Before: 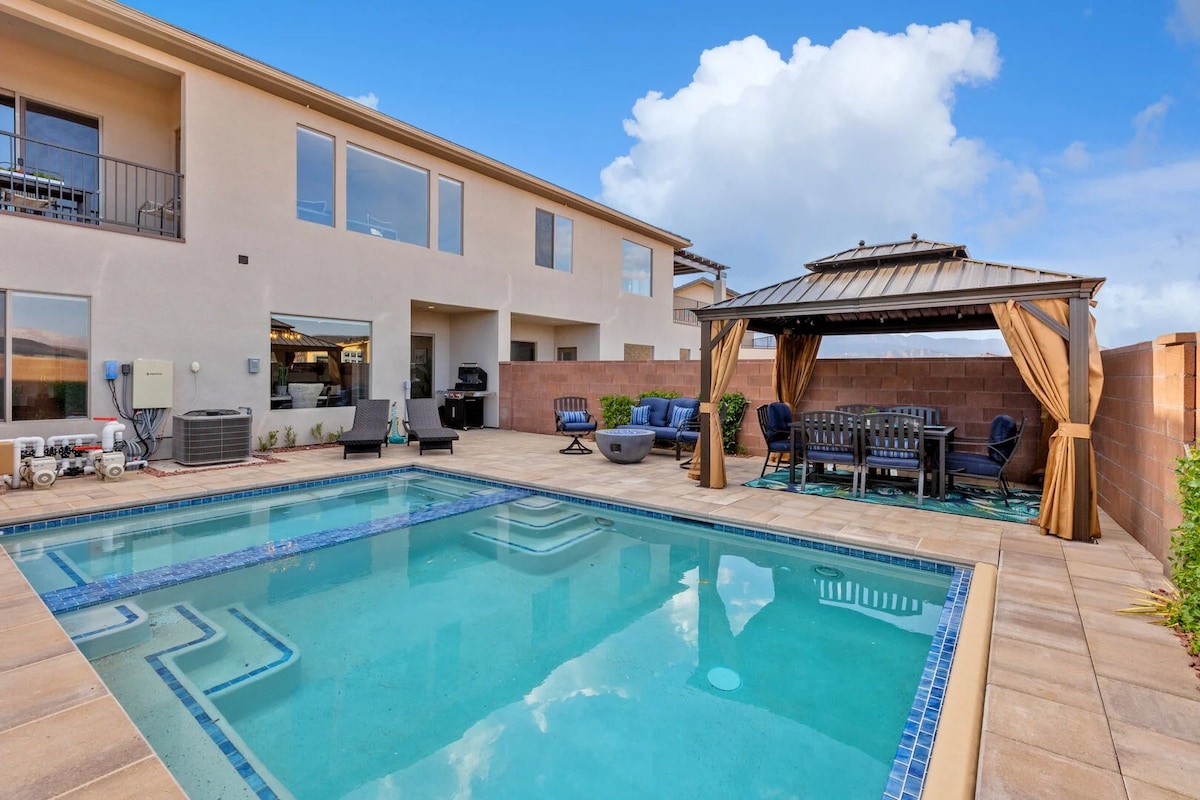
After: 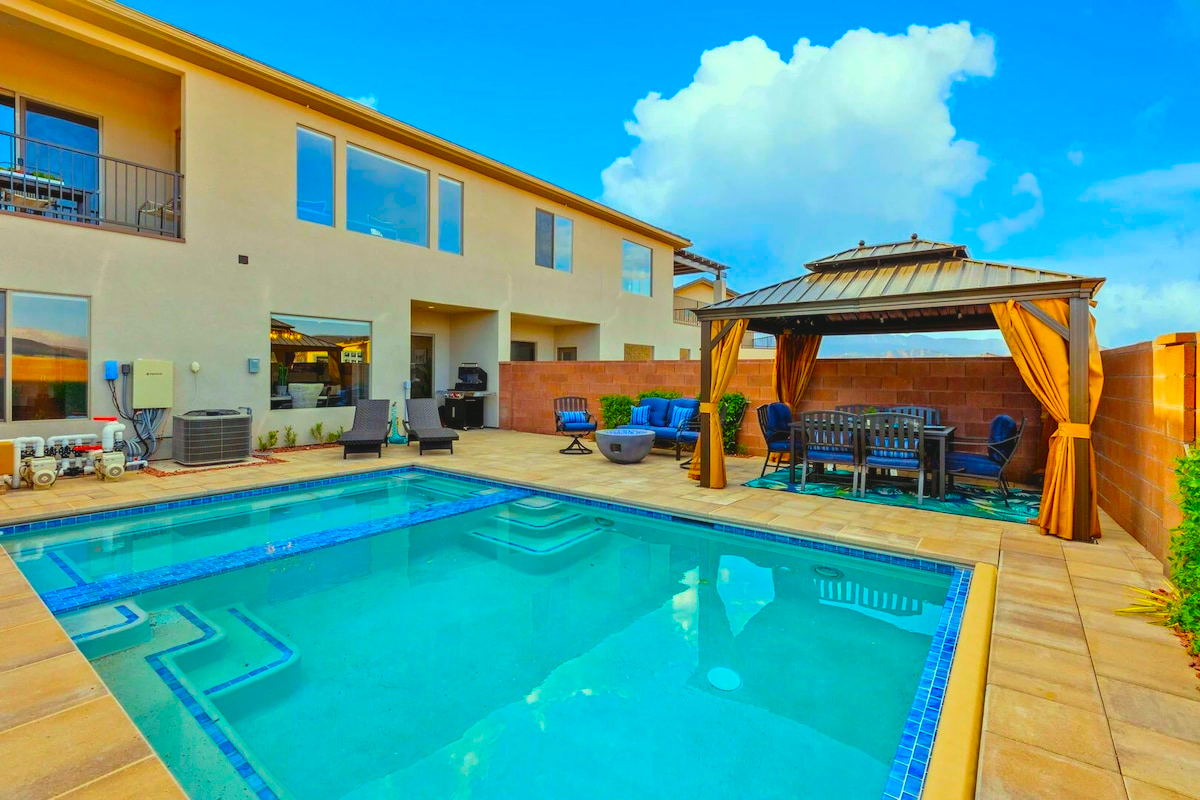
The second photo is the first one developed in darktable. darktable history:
color balance rgb: power › hue 325.93°, global offset › luminance 0.697%, perceptual saturation grading › global saturation 30.226%, global vibrance 20%
color correction: highlights a* -10.84, highlights b* 9.83, saturation 1.72
tone equalizer: edges refinement/feathering 500, mask exposure compensation -1.57 EV, preserve details no
